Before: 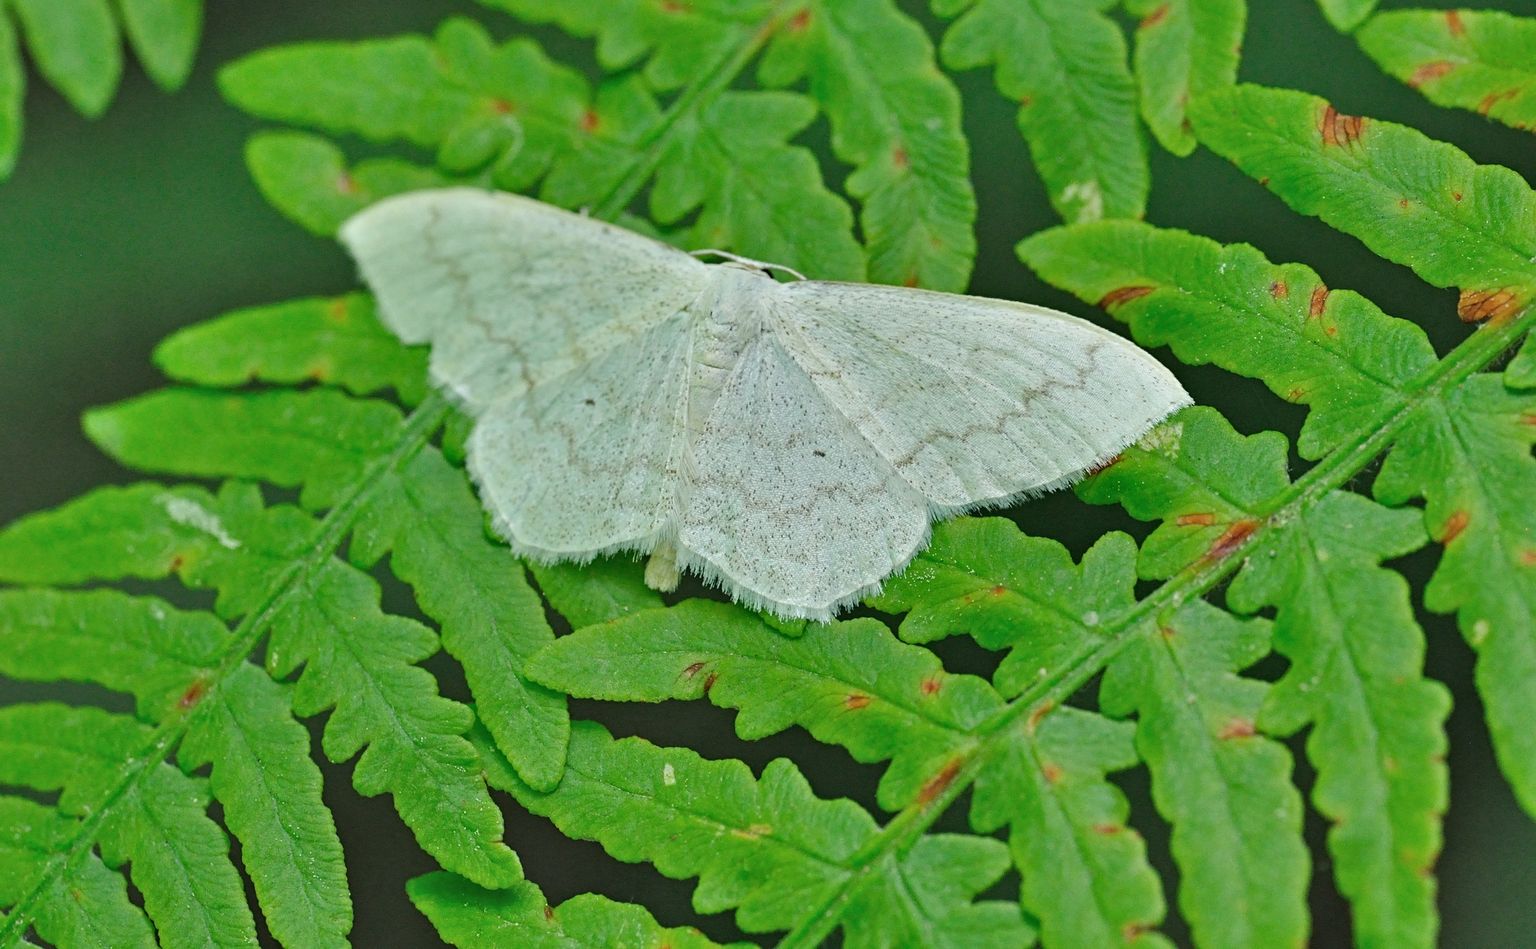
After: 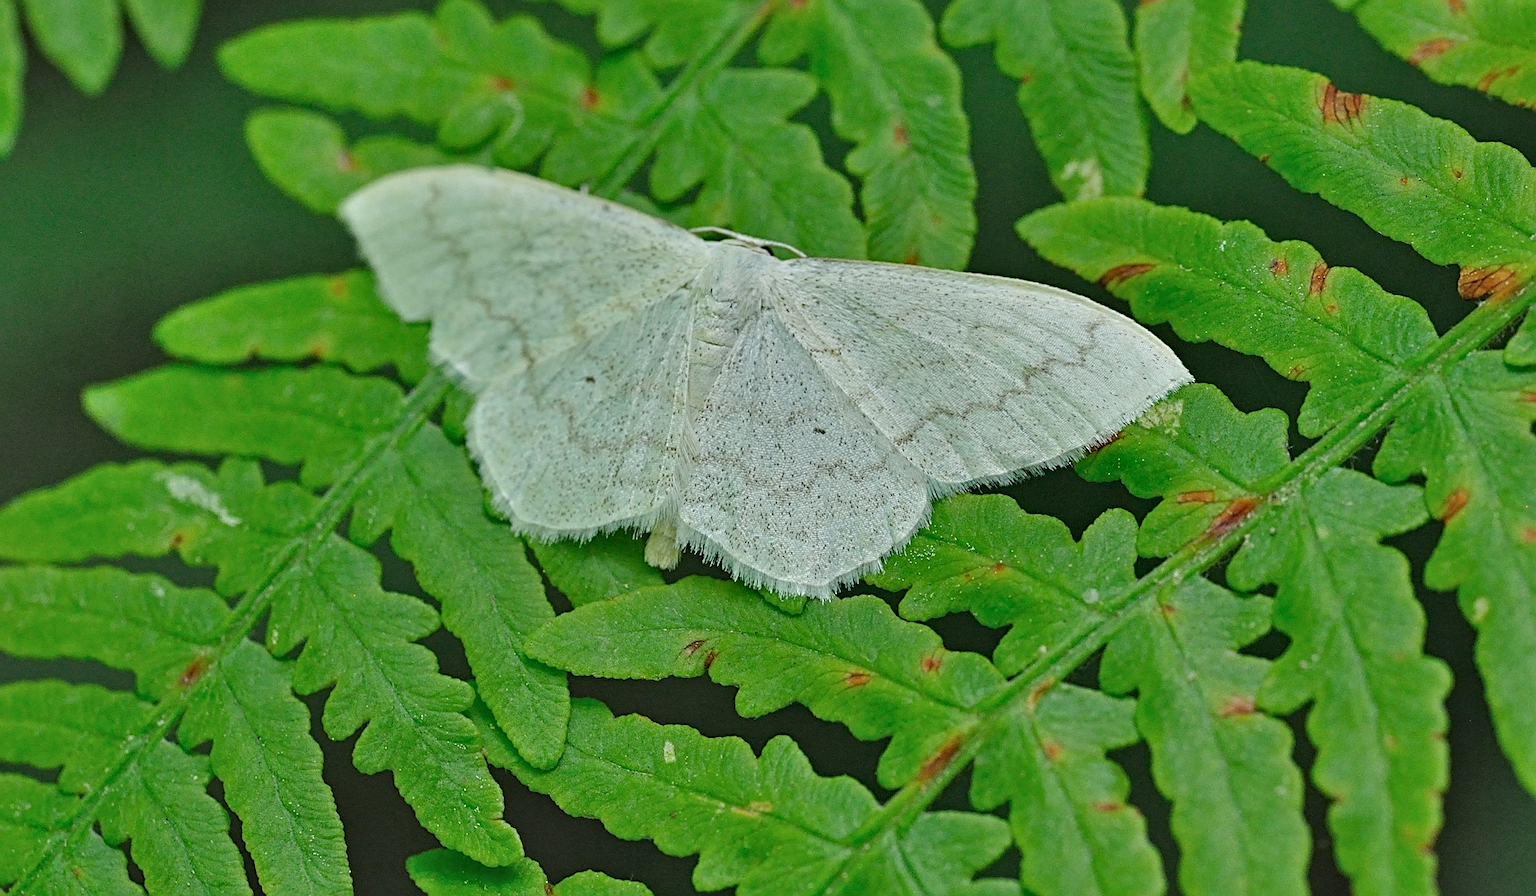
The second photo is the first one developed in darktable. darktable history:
exposure: exposure -0.242 EV, compensate highlight preservation false
crop and rotate: top 2.479%, bottom 3.018%
sharpen: on, module defaults
local contrast: highlights 100%, shadows 100%, detail 120%, midtone range 0.2
shadows and highlights: radius 337.17, shadows 29.01, soften with gaussian
